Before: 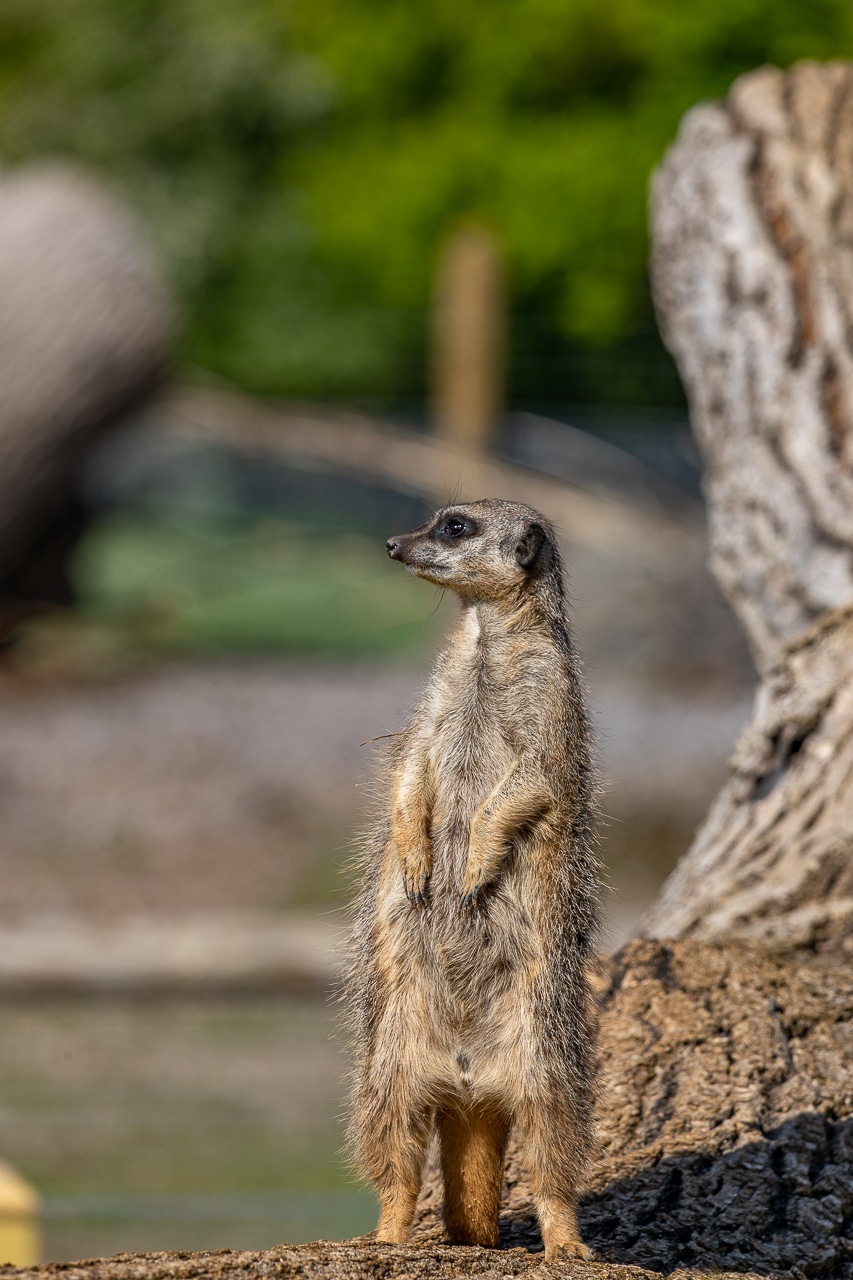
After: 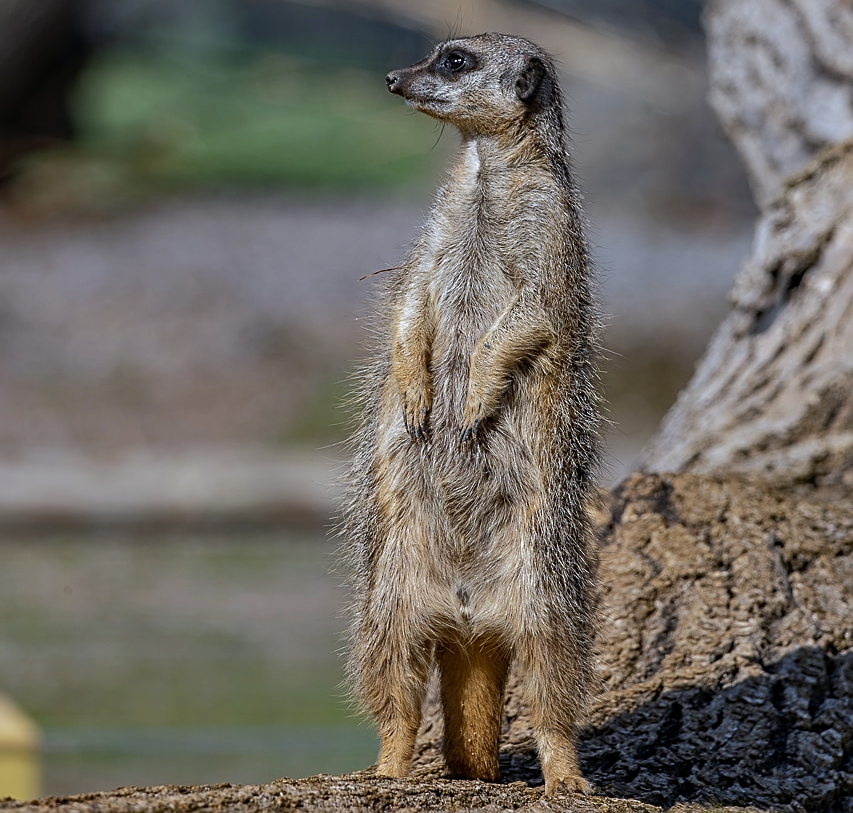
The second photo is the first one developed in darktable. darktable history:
rgb curve: curves: ch0 [(0, 0) (0.175, 0.154) (0.785, 0.663) (1, 1)]
white balance: red 0.931, blue 1.11
crop and rotate: top 36.435%
sharpen: on, module defaults
